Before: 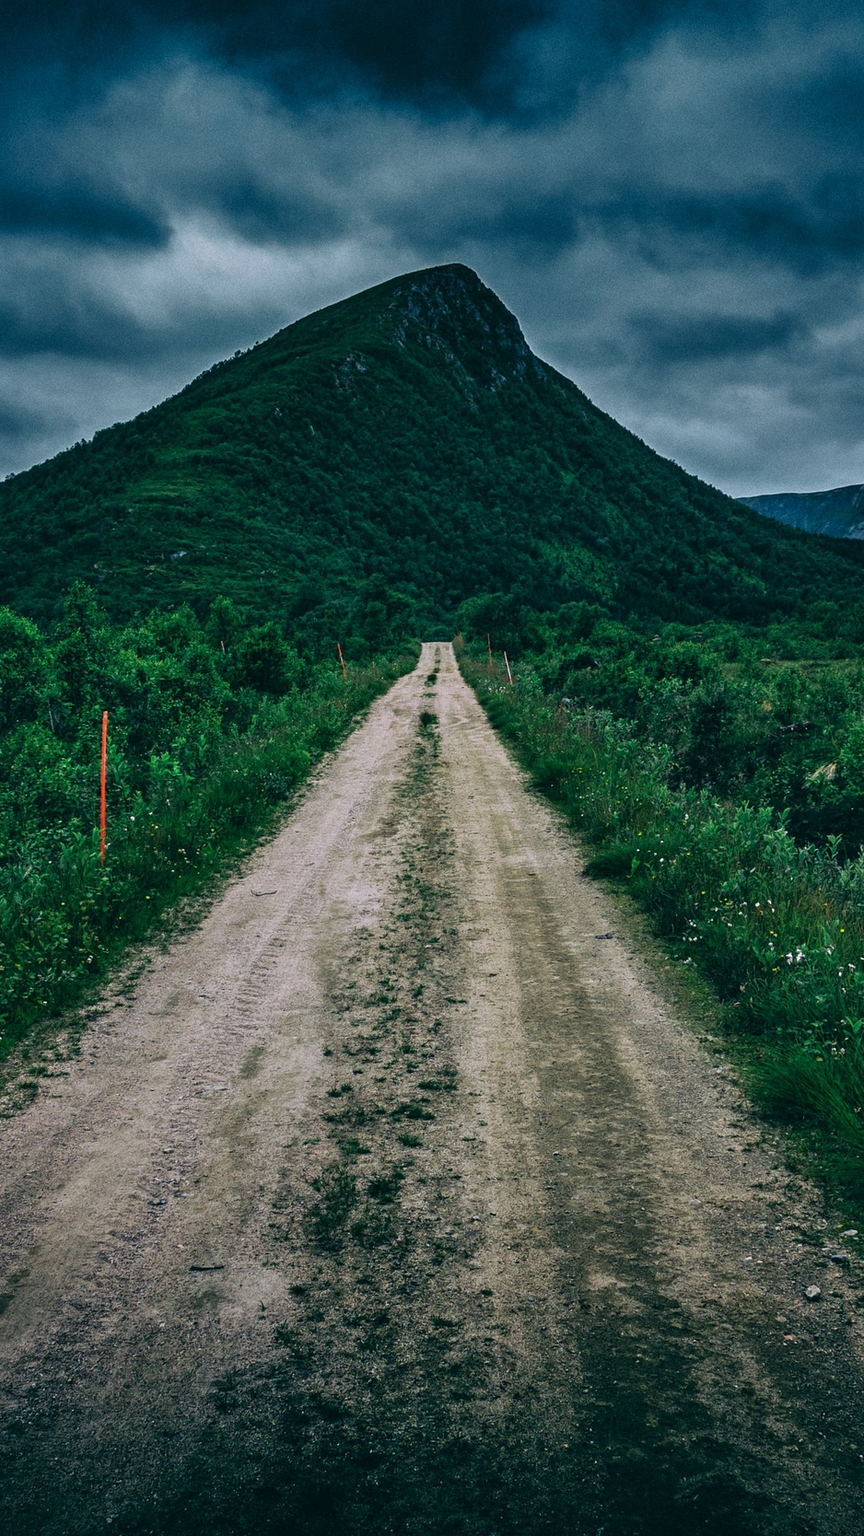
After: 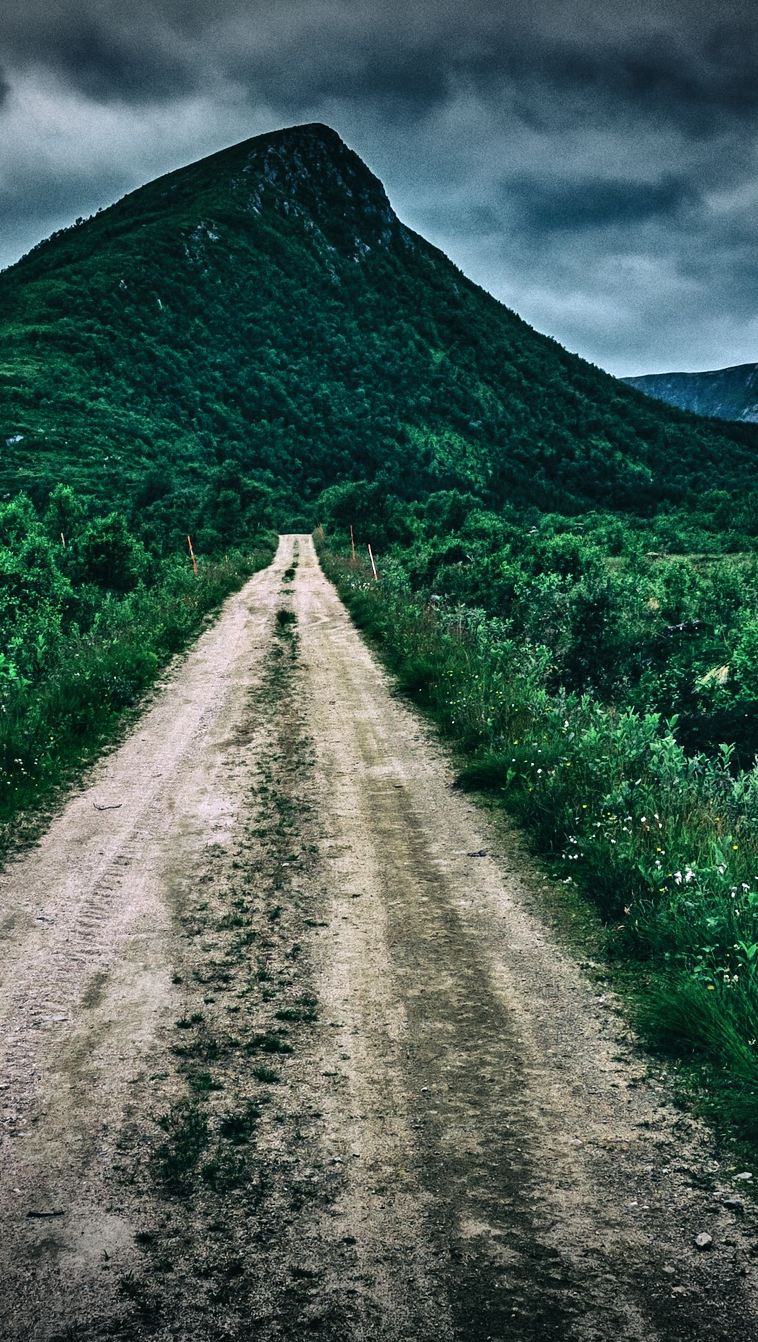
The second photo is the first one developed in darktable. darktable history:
tone equalizer: -8 EV -0.747 EV, -7 EV -0.731 EV, -6 EV -0.605 EV, -5 EV -0.371 EV, -3 EV 0.39 EV, -2 EV 0.6 EV, -1 EV 0.684 EV, +0 EV 0.733 EV, edges refinement/feathering 500, mask exposure compensation -1.57 EV, preserve details no
shadows and highlights: shadows 60.29, soften with gaussian
vignetting: fall-off start 100.12%, width/height ratio 1.302
crop: left 19.118%, top 9.819%, bottom 9.671%
